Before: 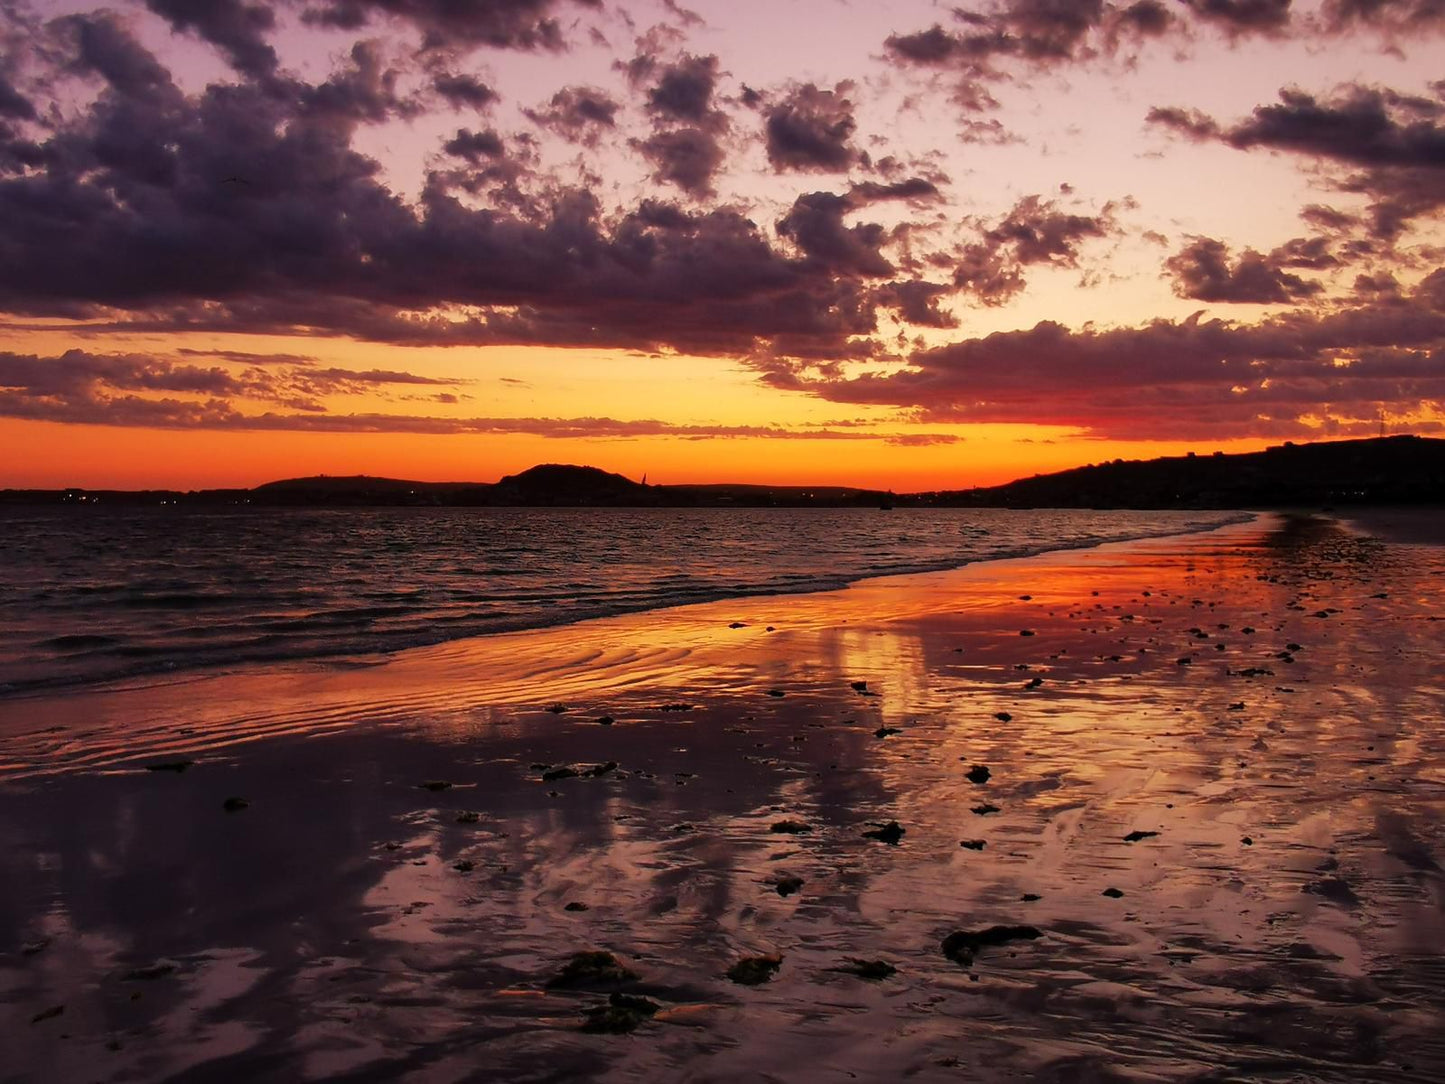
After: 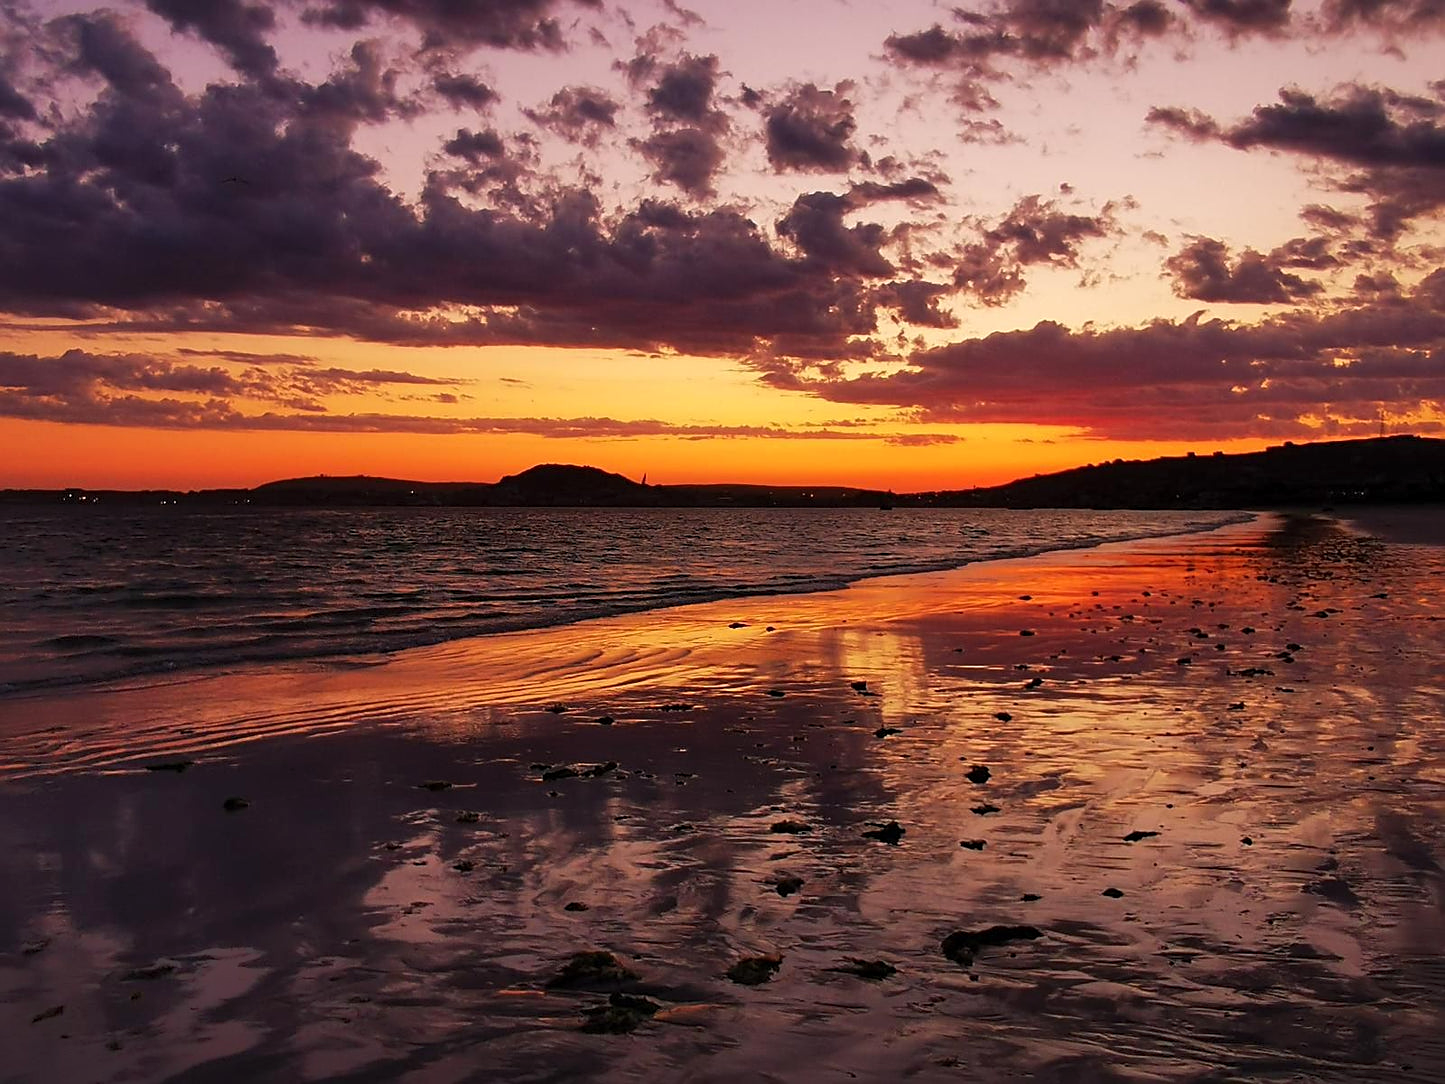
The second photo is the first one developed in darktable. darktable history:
shadows and highlights: shadows 61.39, white point adjustment 0.379, highlights -34, compress 83.4%
sharpen: on, module defaults
